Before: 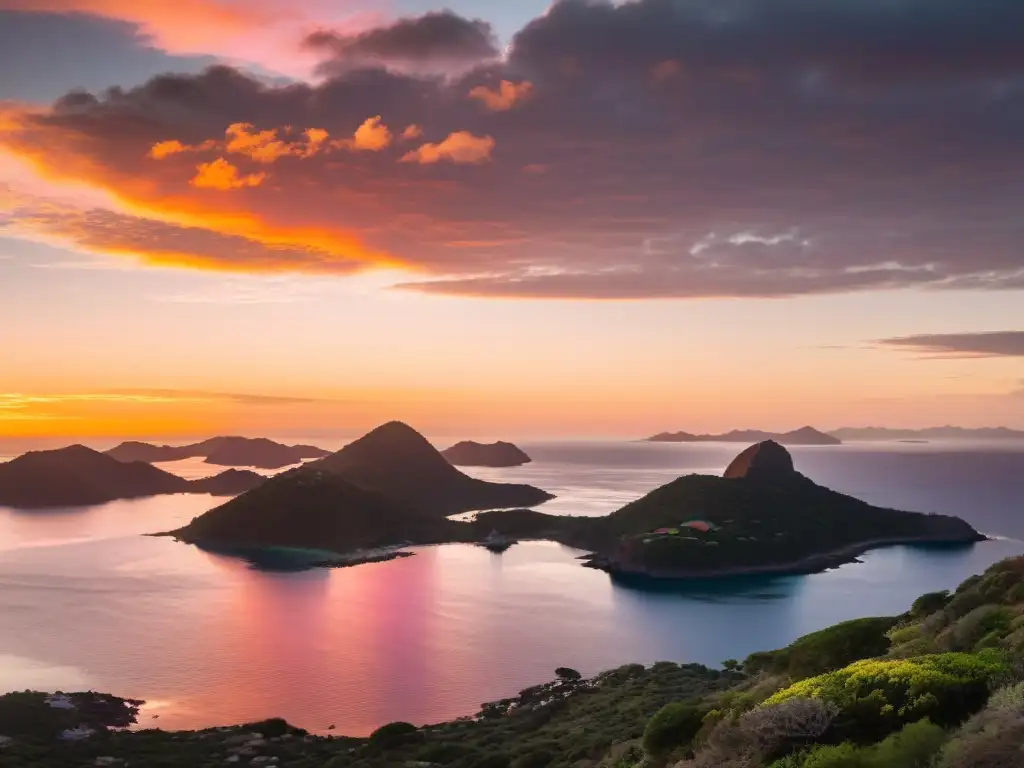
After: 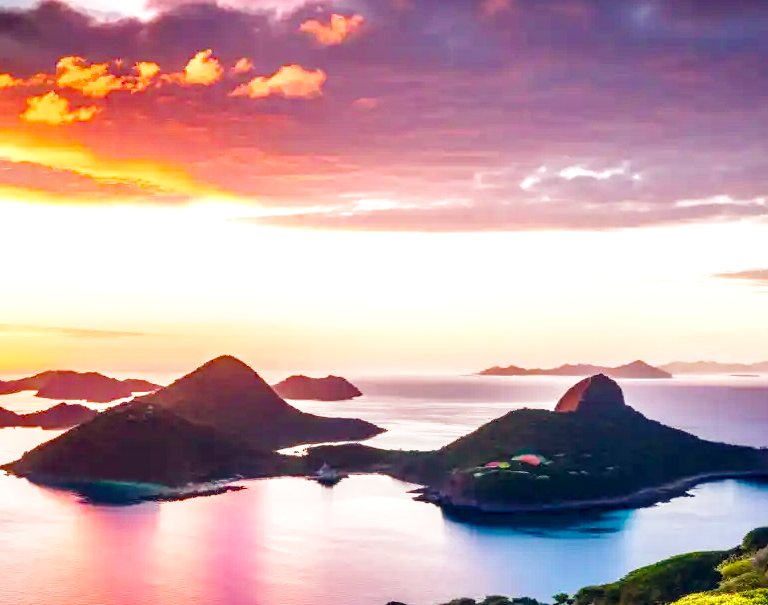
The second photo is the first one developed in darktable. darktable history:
crop: left 16.558%, top 8.693%, right 8.388%, bottom 12.494%
color balance rgb: global offset › chroma 0.096%, global offset › hue 252.6°, perceptual saturation grading › global saturation 0.787%, perceptual saturation grading › highlights -29.469%, perceptual saturation grading › mid-tones 29.867%, perceptual saturation grading › shadows 59.442%, global vibrance 25.156%
base curve: curves: ch0 [(0, 0) (0.018, 0.026) (0.143, 0.37) (0.33, 0.731) (0.458, 0.853) (0.735, 0.965) (0.905, 0.986) (1, 1)], preserve colors none
local contrast: detail 160%
